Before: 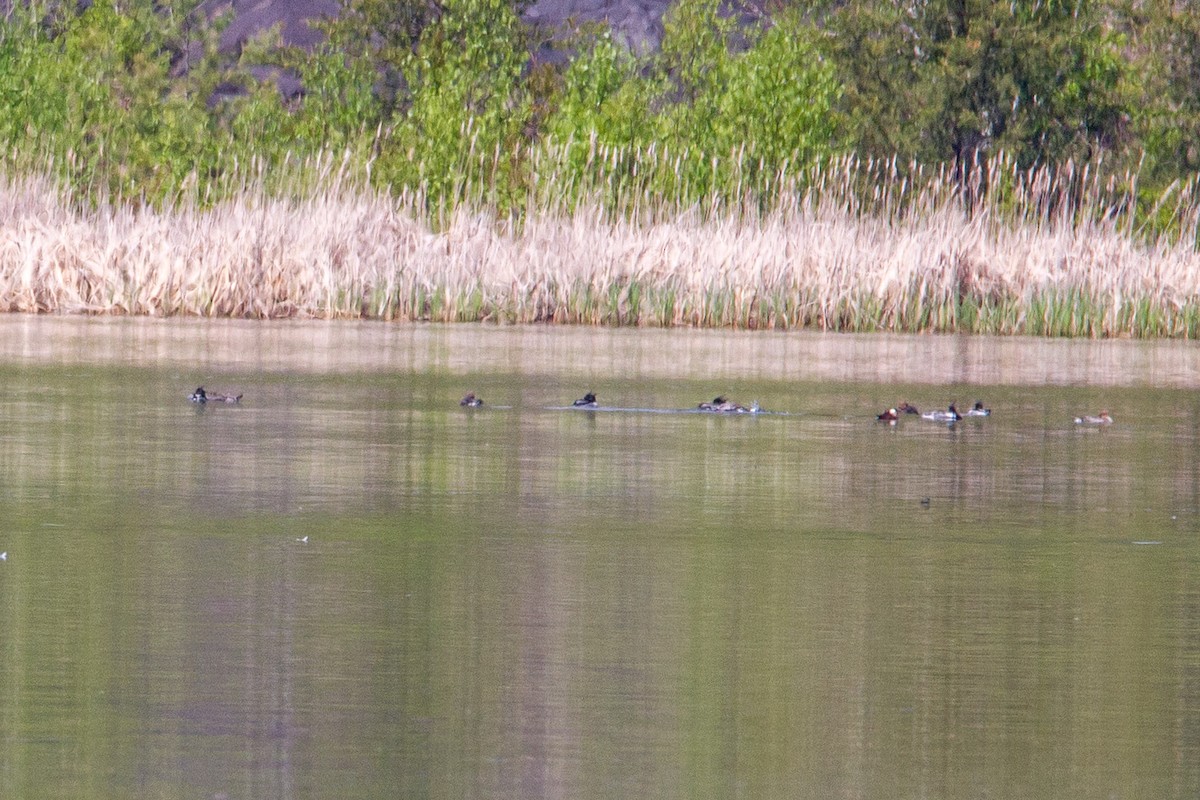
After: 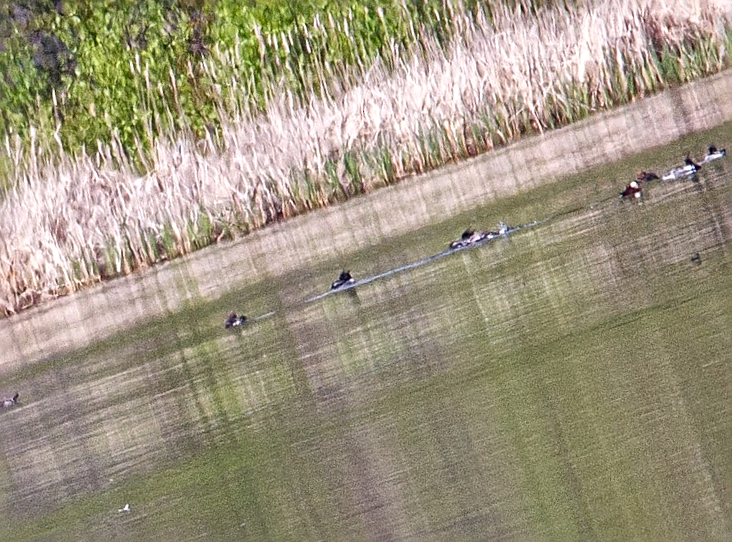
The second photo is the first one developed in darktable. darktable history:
sharpen: amount 0.56
exposure: exposure -0.048 EV, compensate highlight preservation false
crop and rotate: angle 20.24°, left 7%, right 4.077%, bottom 1.18%
local contrast: mode bilateral grid, contrast 21, coarseness 19, detail 163%, midtone range 0.2
